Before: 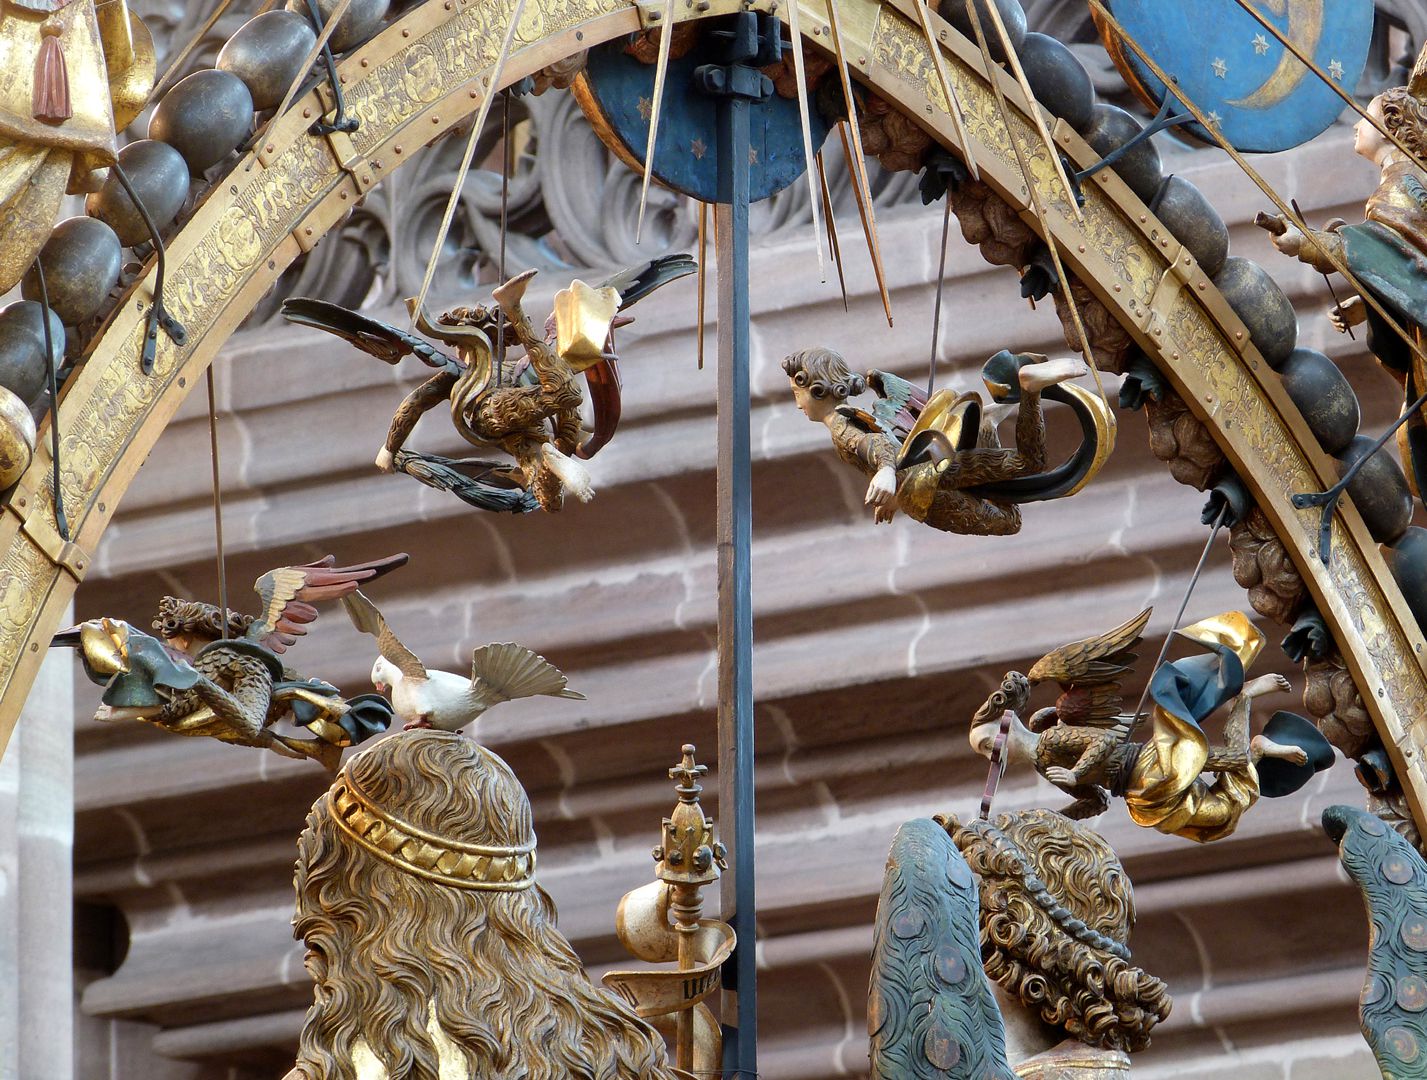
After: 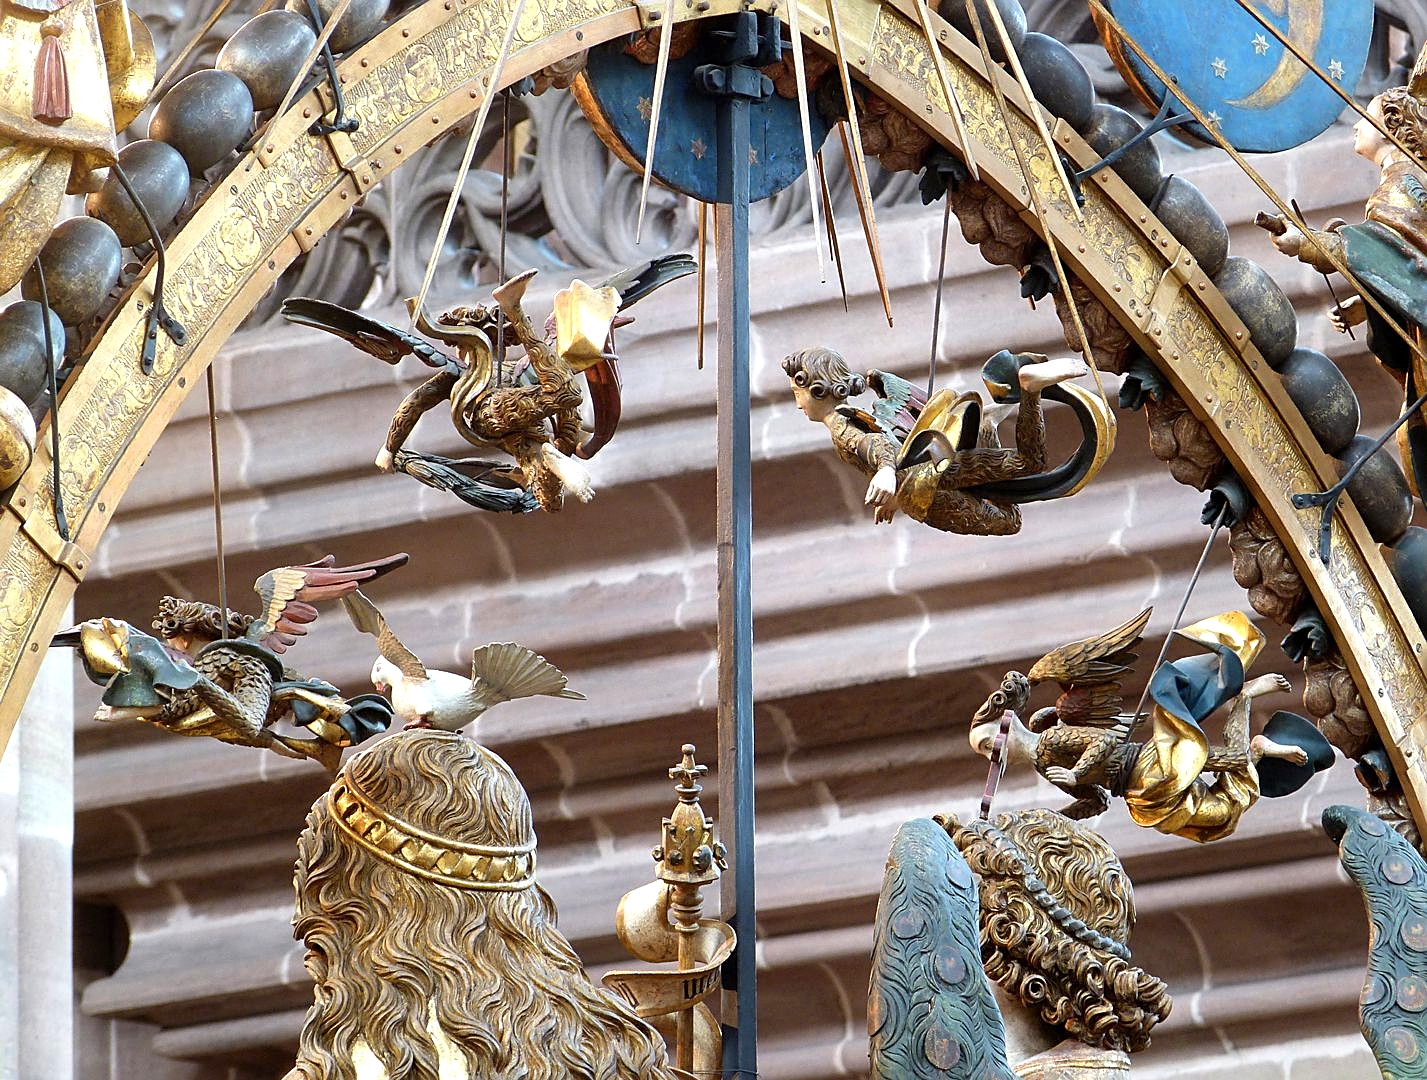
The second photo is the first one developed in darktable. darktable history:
exposure: exposure 0.466 EV, compensate exposure bias true, compensate highlight preservation false
sharpen: on, module defaults
